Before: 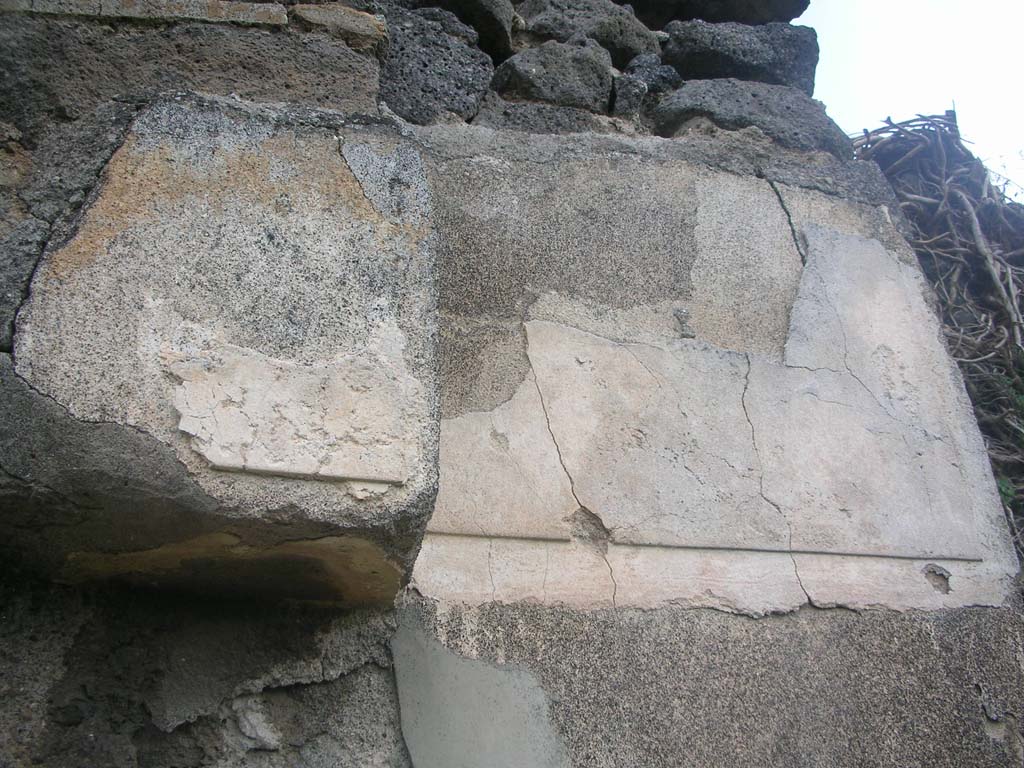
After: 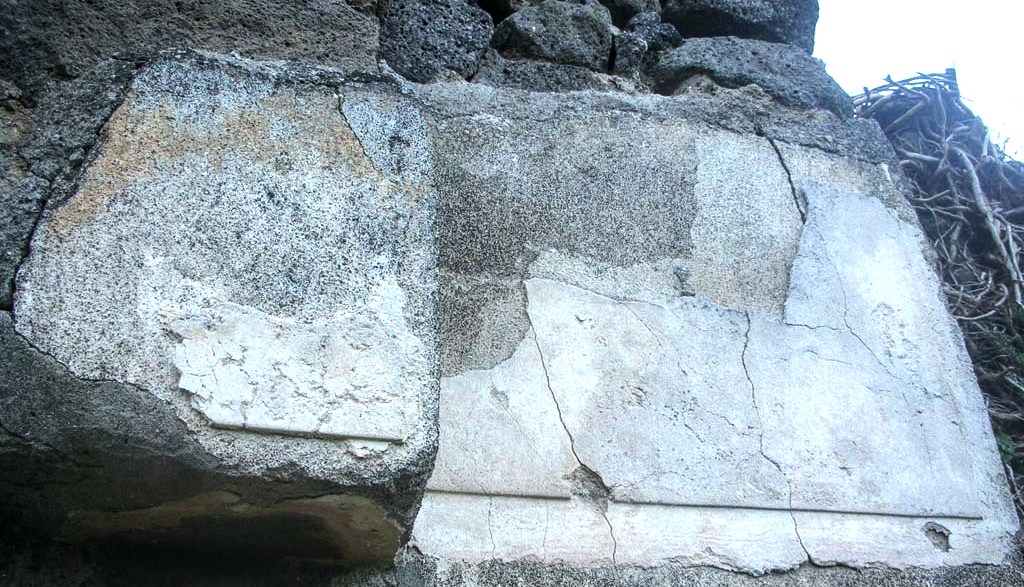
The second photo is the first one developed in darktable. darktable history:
tone equalizer: -8 EV -0.762 EV, -7 EV -0.709 EV, -6 EV -0.605 EV, -5 EV -0.386 EV, -3 EV 0.404 EV, -2 EV 0.6 EV, -1 EV 0.684 EV, +0 EV 0.726 EV, edges refinement/feathering 500, mask exposure compensation -1.57 EV, preserve details no
color calibration: illuminant F (fluorescent), F source F9 (Cool White Deluxe 4150 K) – high CRI, x 0.374, y 0.373, temperature 4155.91 K
crop: top 5.582%, bottom 17.933%
local contrast: on, module defaults
